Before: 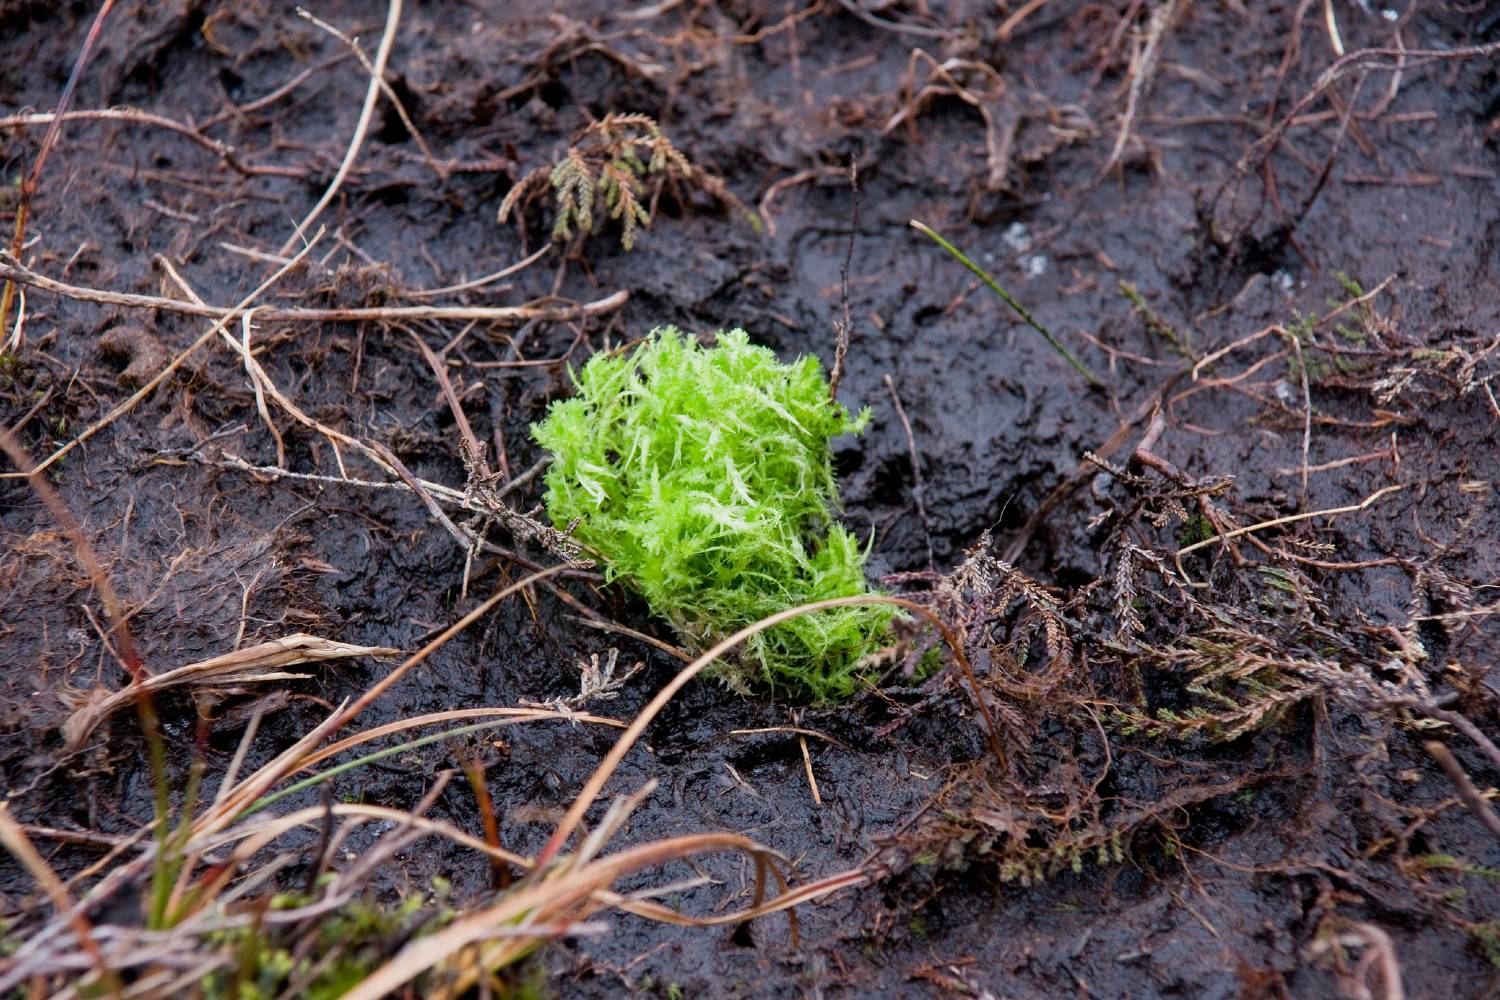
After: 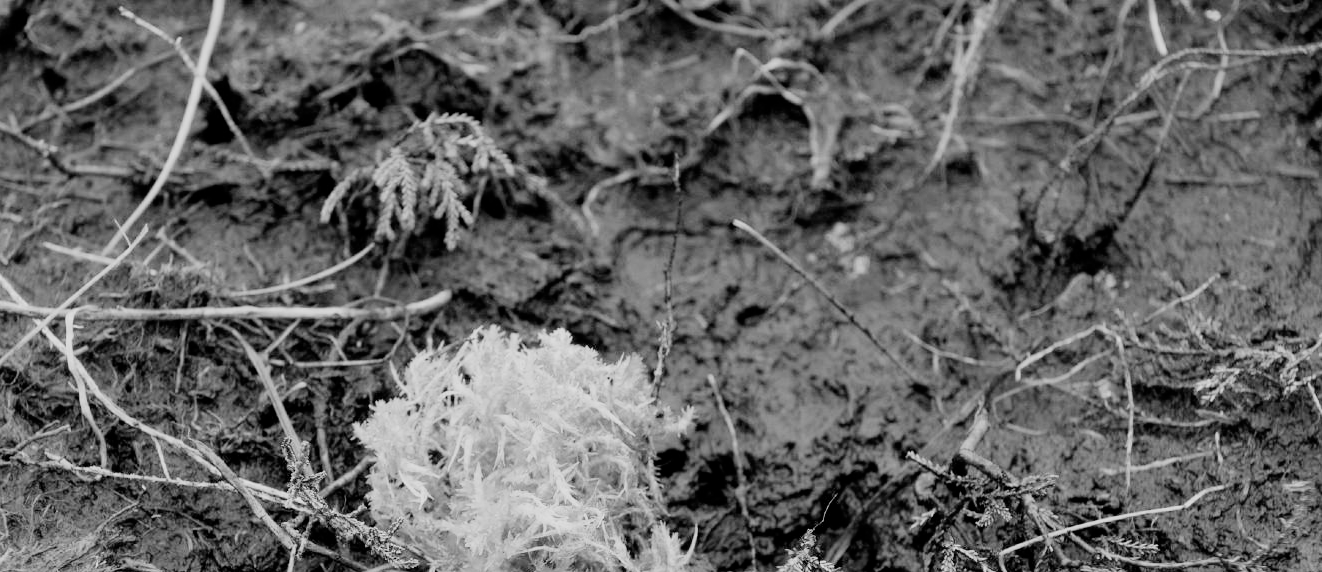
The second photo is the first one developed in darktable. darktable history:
vibrance: on, module defaults
crop and rotate: left 11.812%, bottom 42.776%
monochrome: a -6.99, b 35.61, size 1.4
filmic rgb: black relative exposure -7.32 EV, white relative exposure 5.09 EV, hardness 3.2
exposure: exposure 0.785 EV, compensate highlight preservation false
